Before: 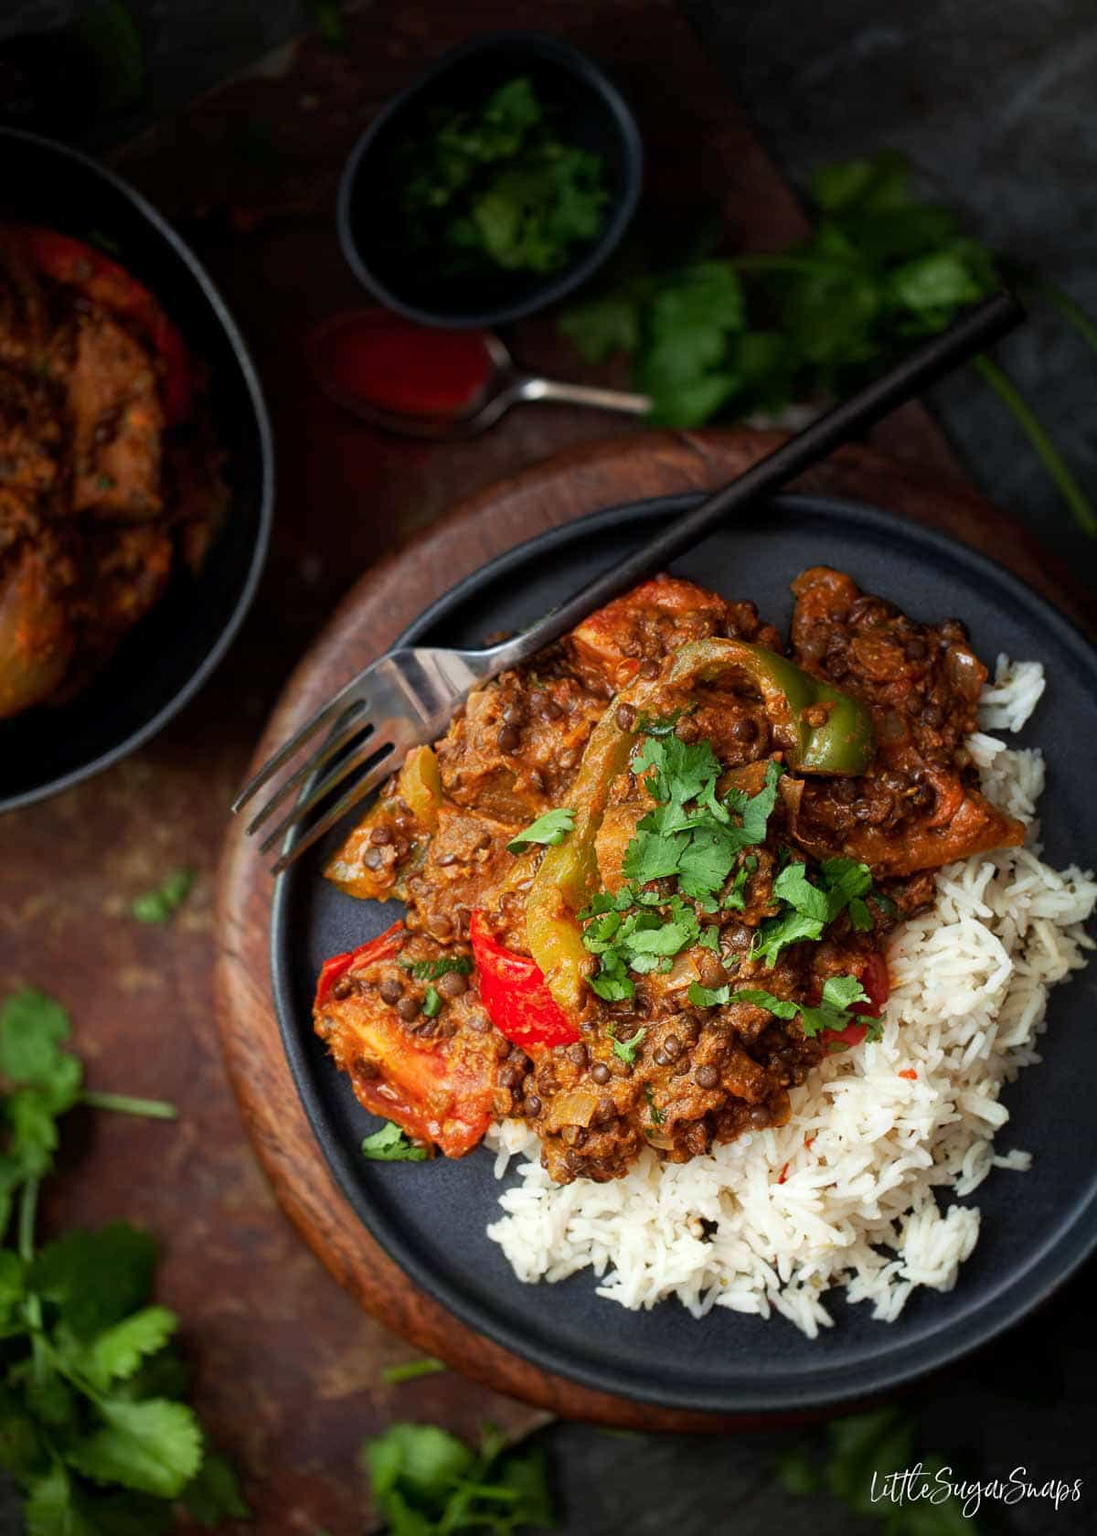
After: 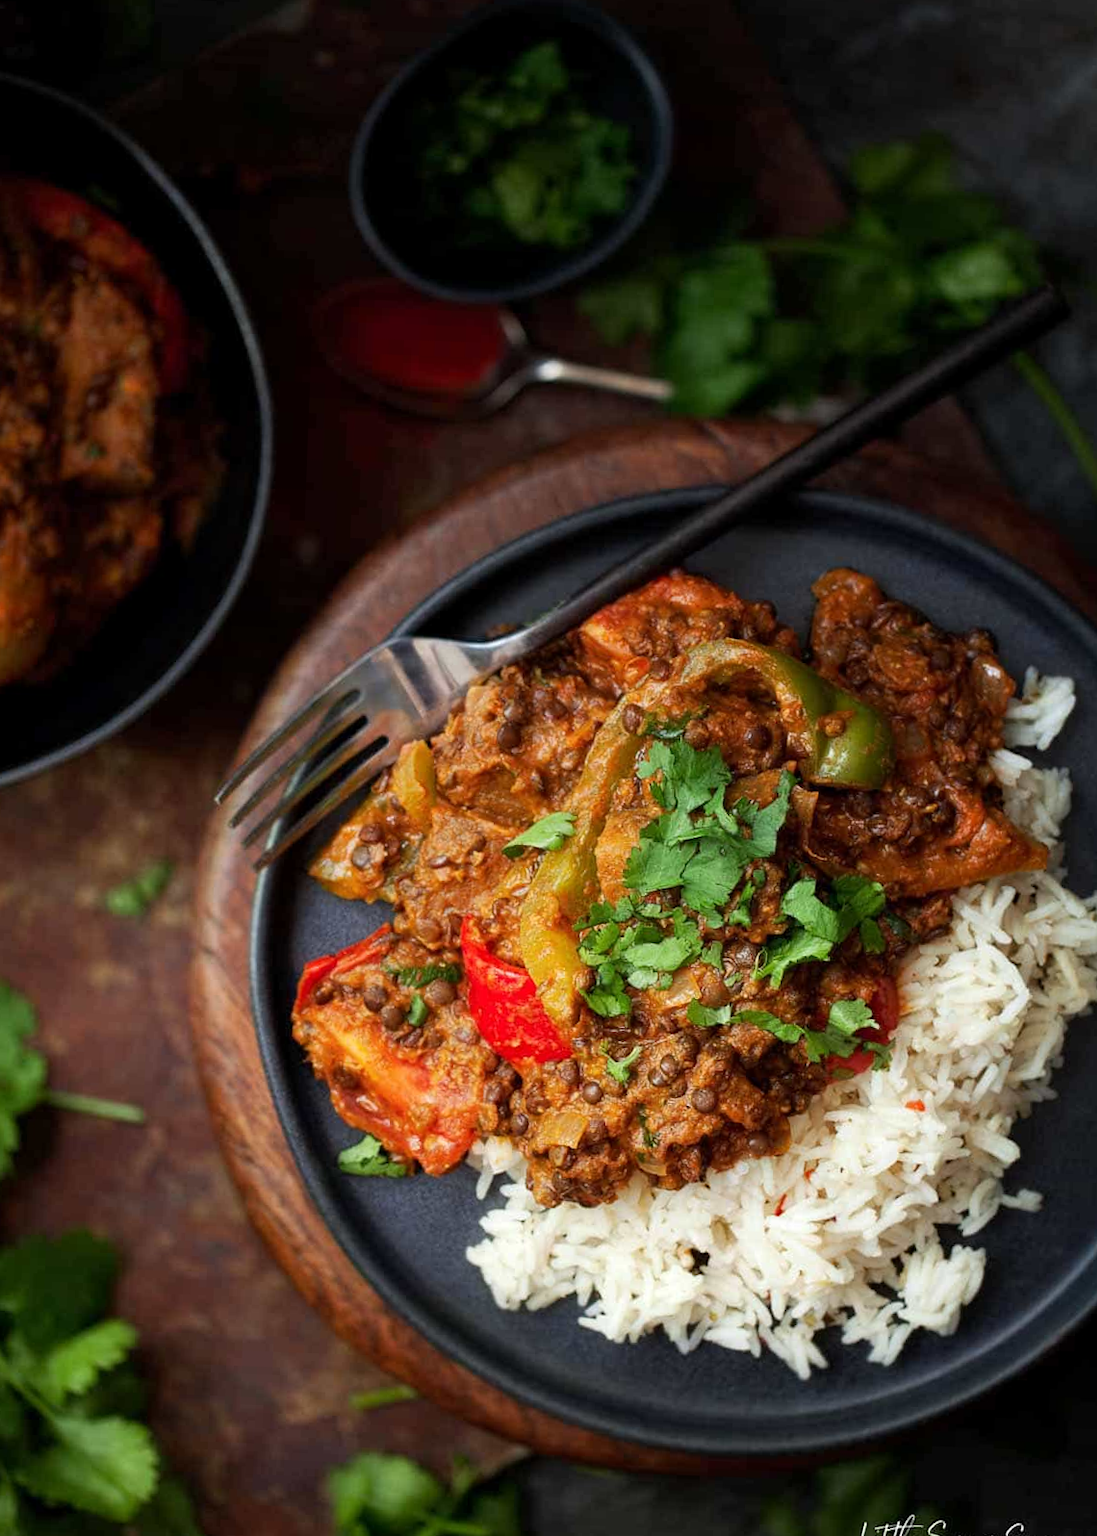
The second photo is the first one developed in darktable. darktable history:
crop and rotate: angle -2.18°
